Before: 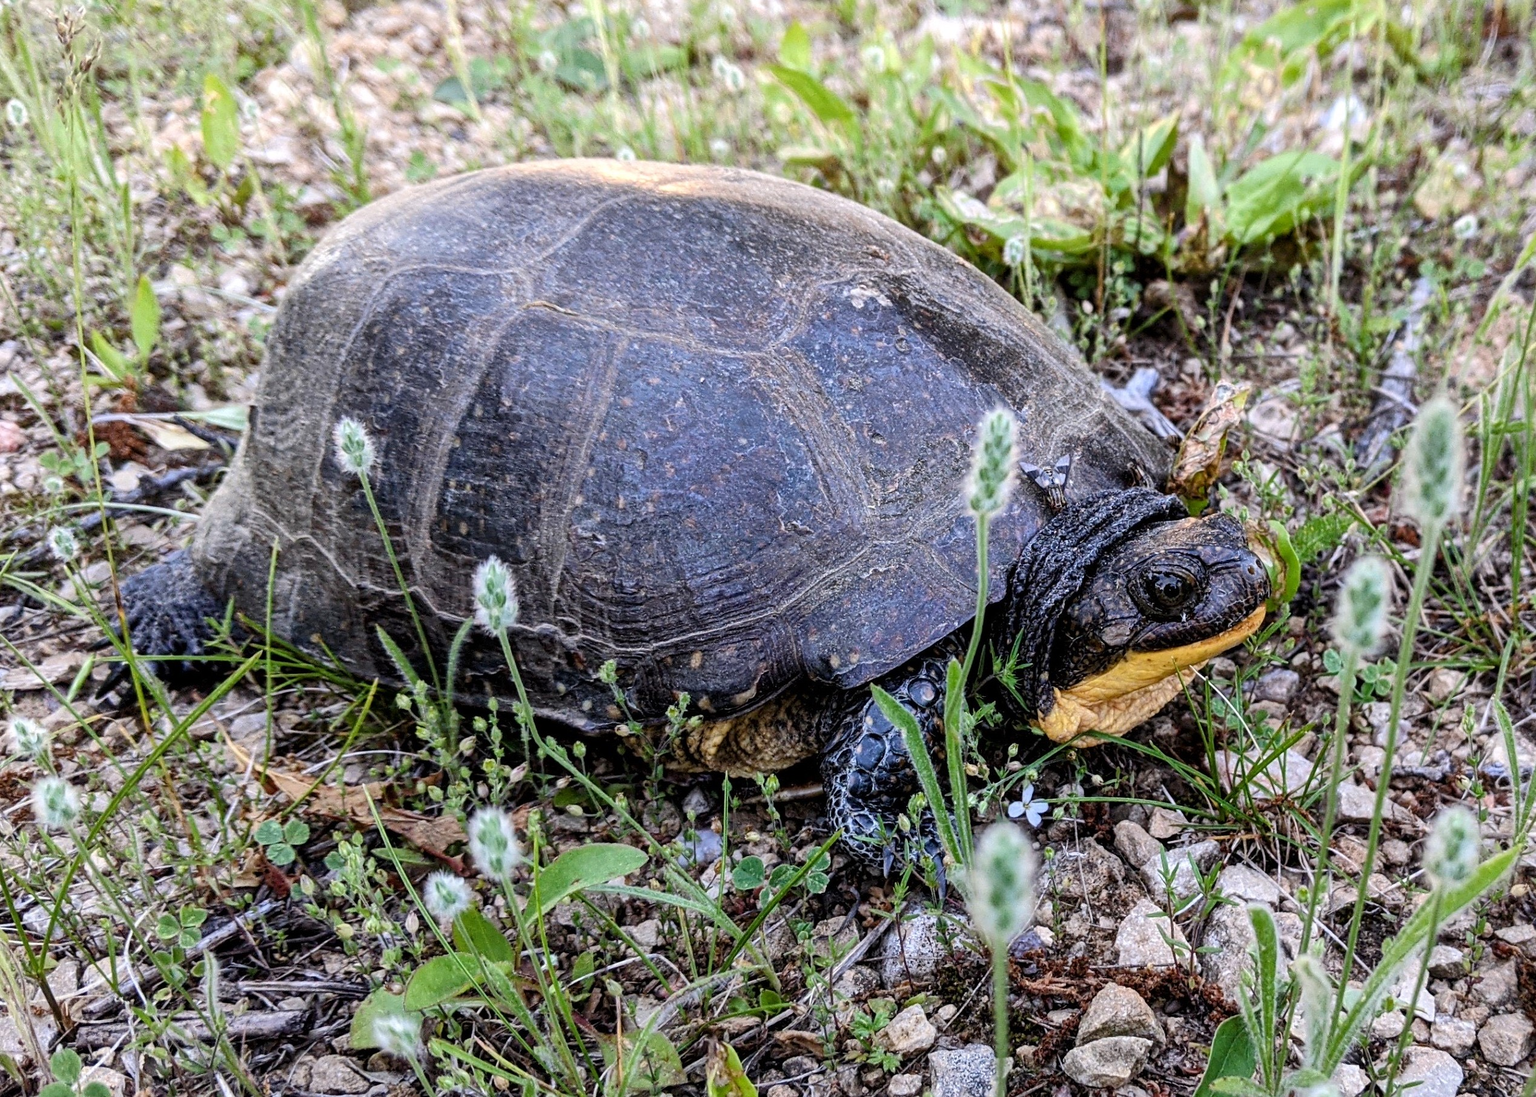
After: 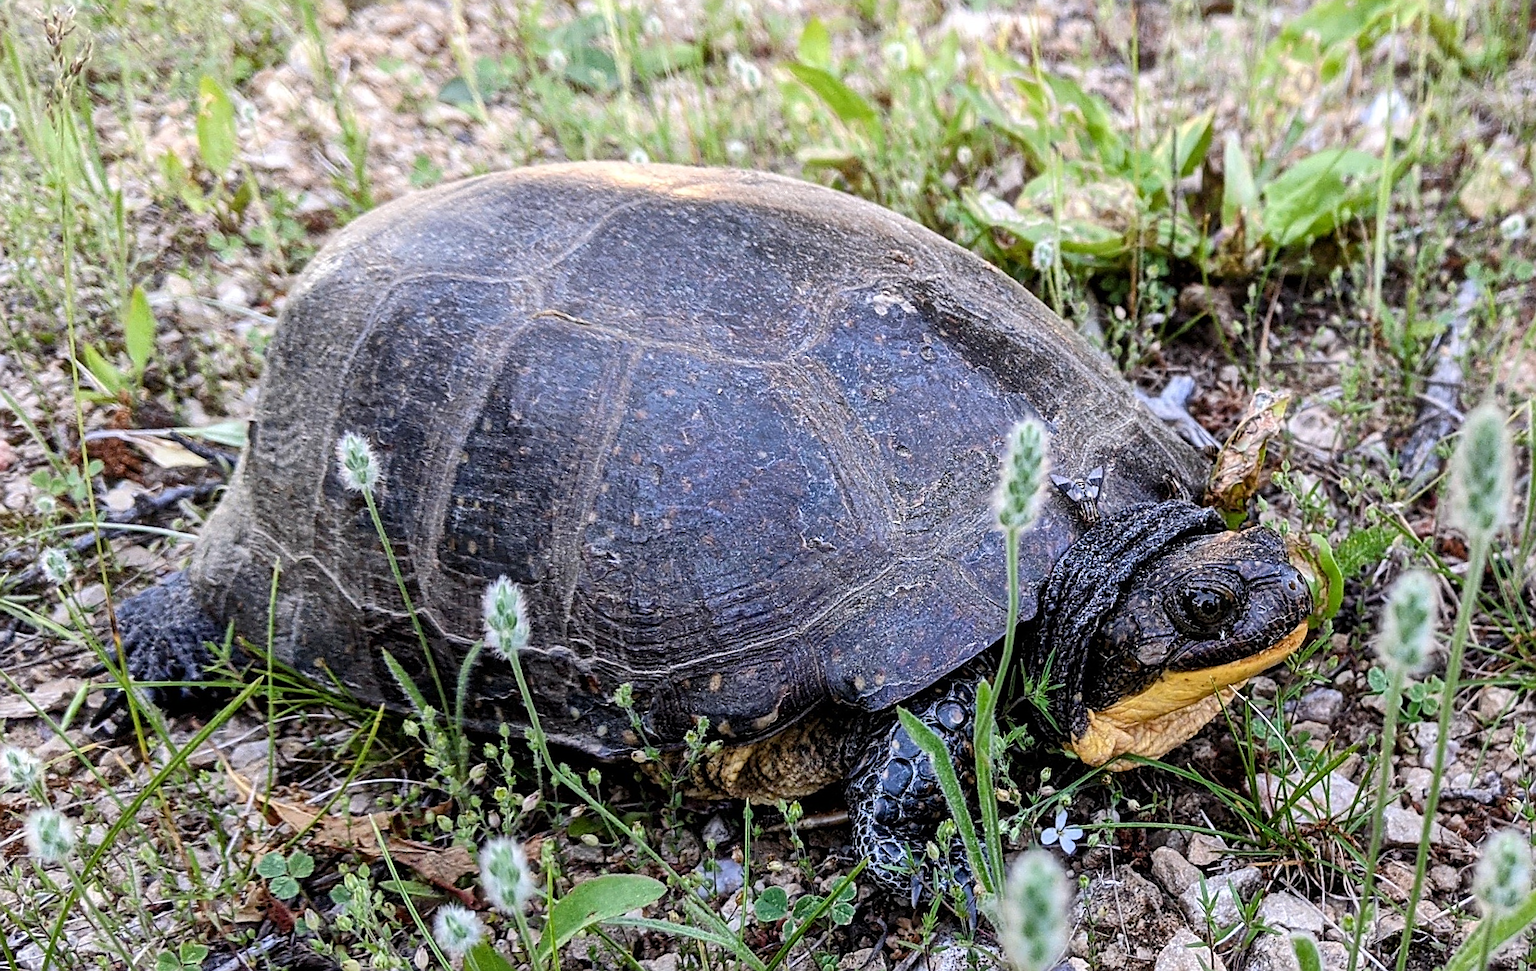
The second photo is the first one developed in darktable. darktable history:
crop and rotate: angle 0.366°, left 0.21%, right 2.813%, bottom 14.138%
sharpen: on, module defaults
